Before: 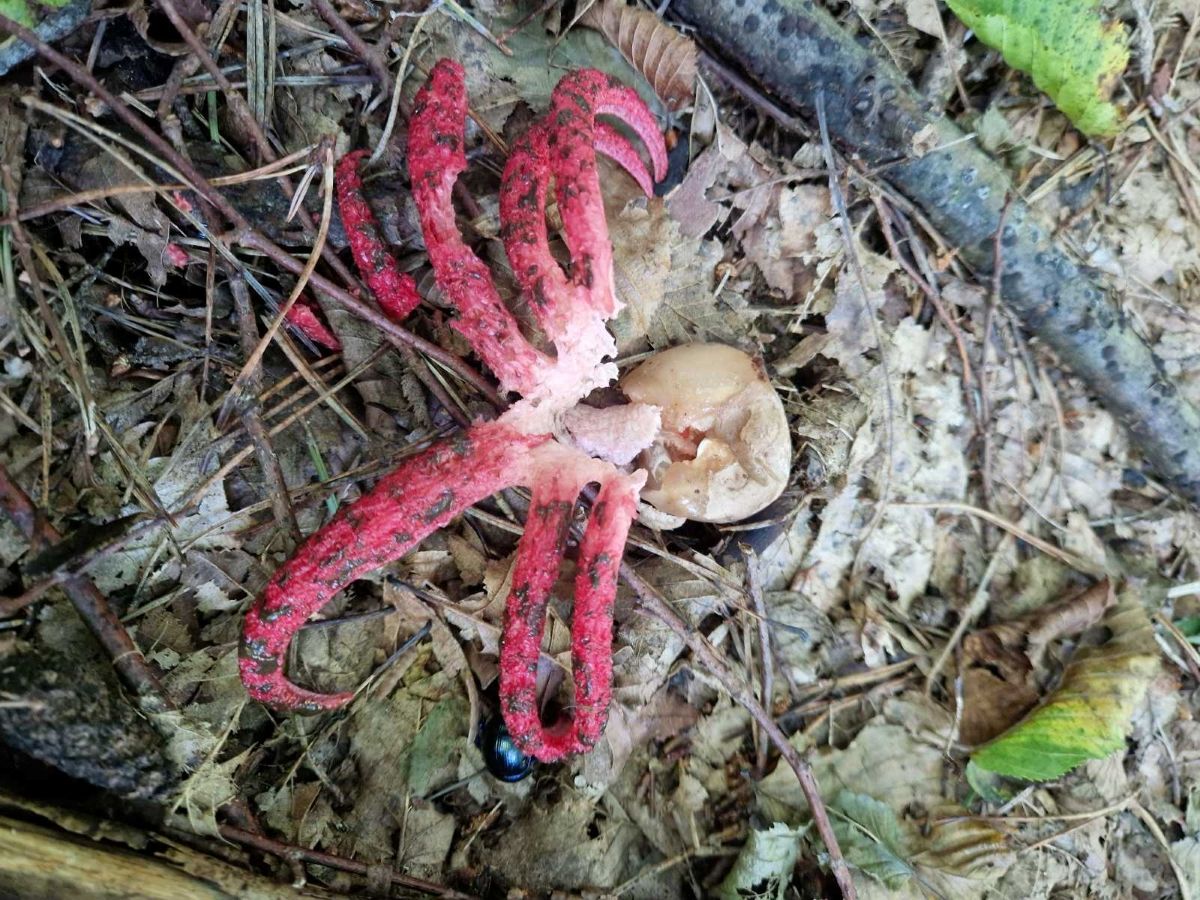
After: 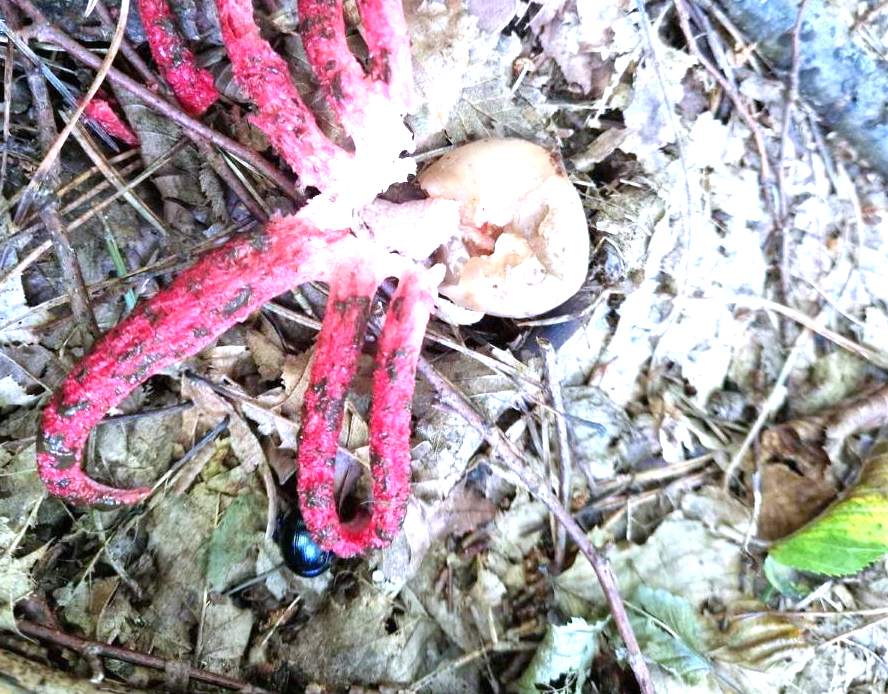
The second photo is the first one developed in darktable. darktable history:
crop: left 16.871%, top 22.857%, right 9.116%
white balance: red 0.967, blue 1.119, emerald 0.756
exposure: black level correction 0, exposure 1.1 EV, compensate highlight preservation false
